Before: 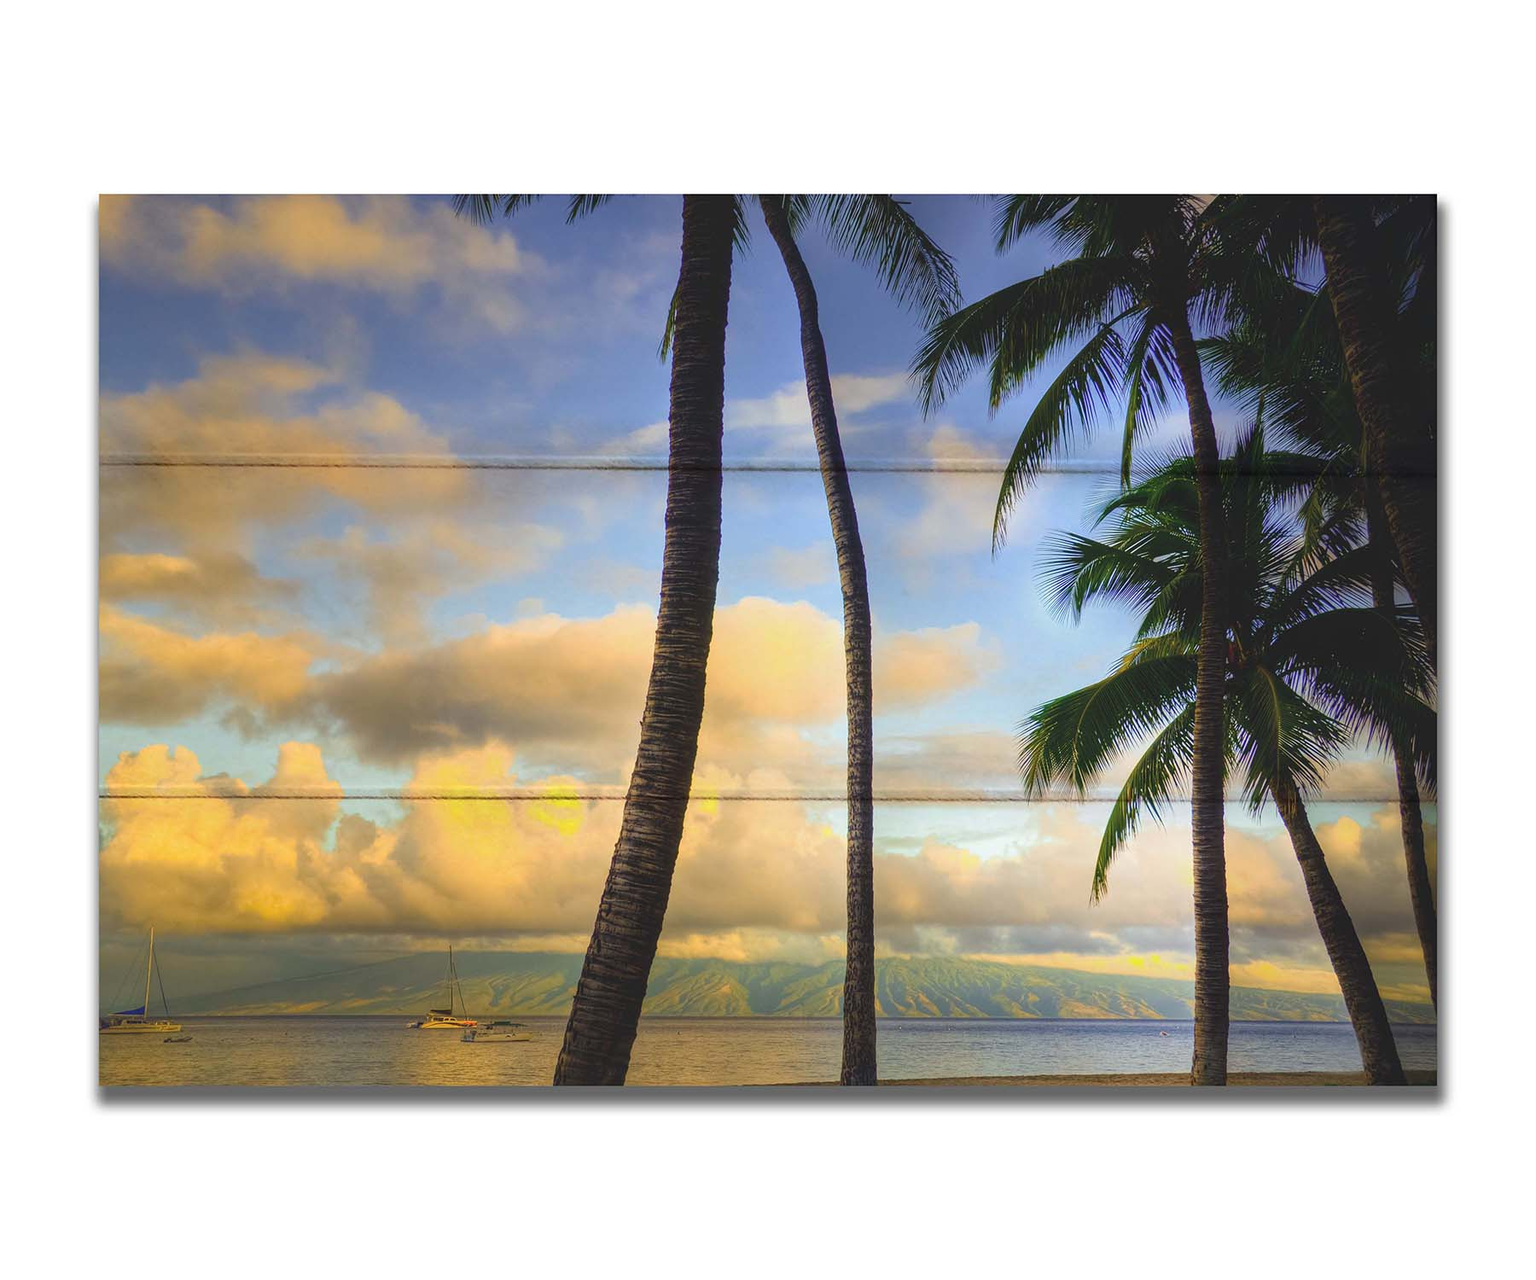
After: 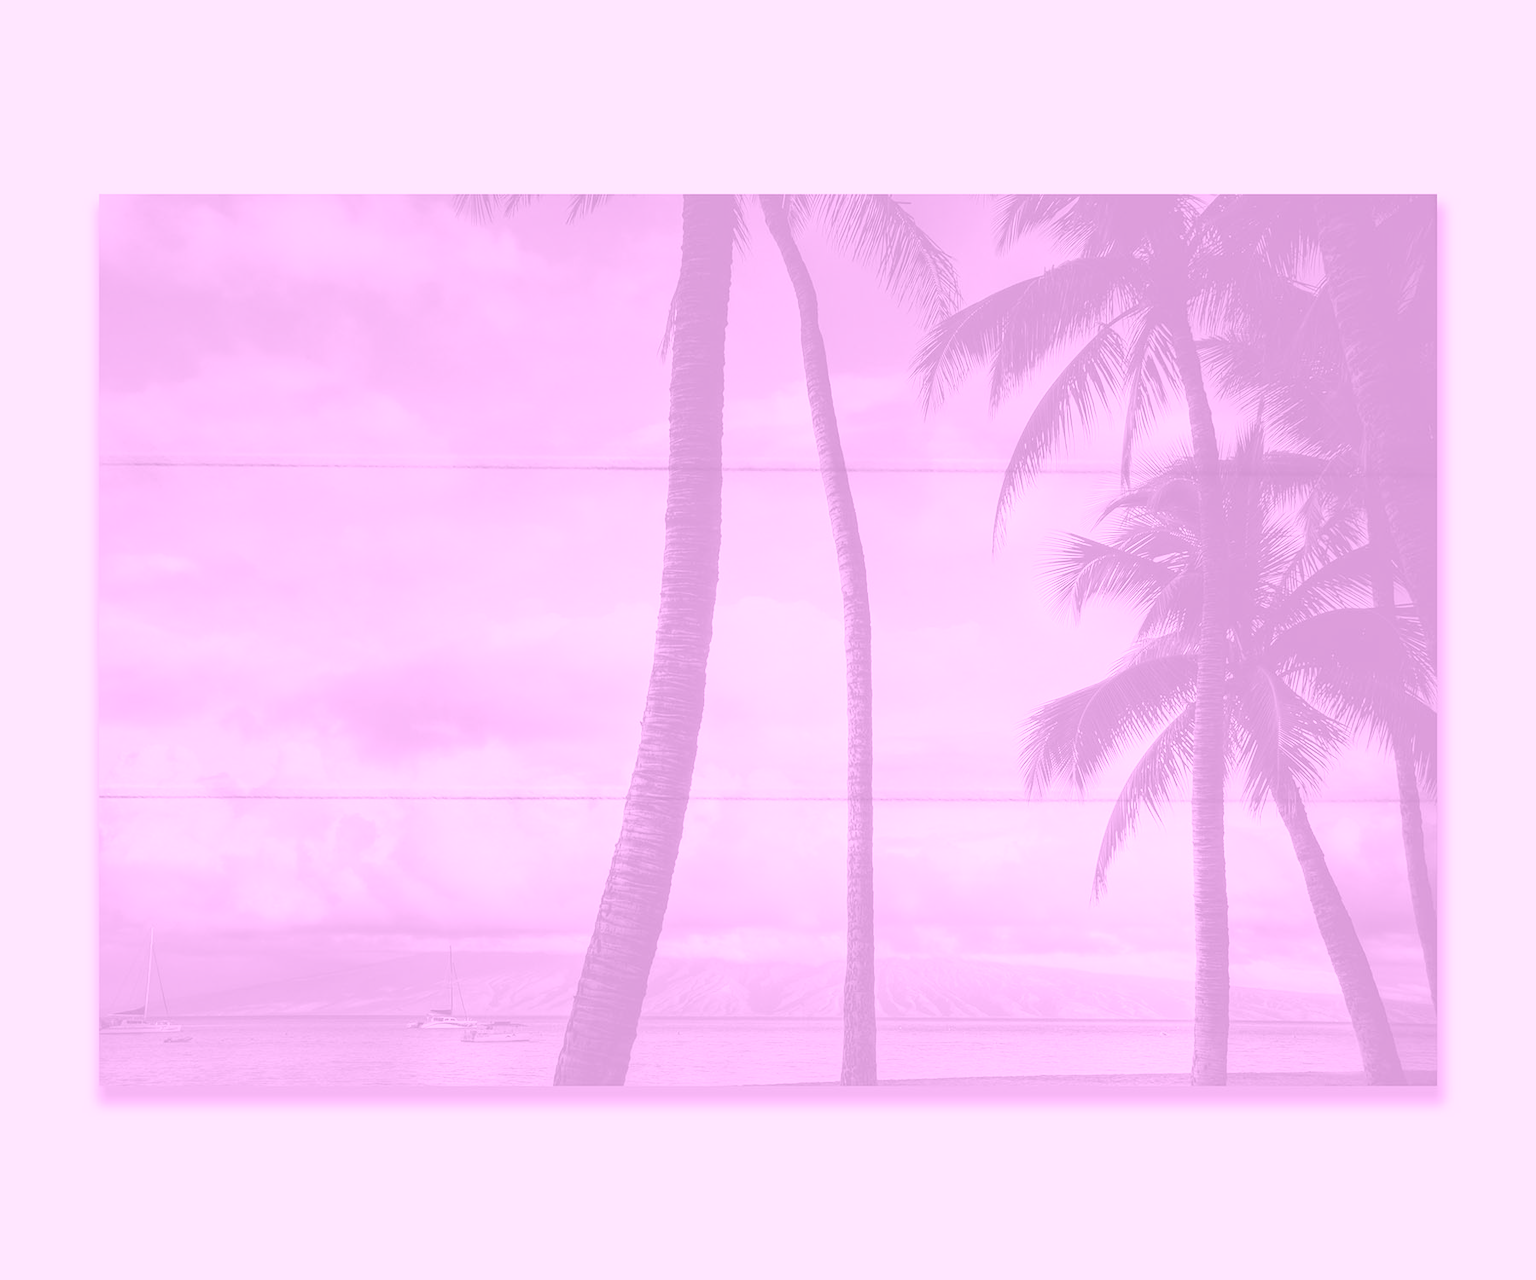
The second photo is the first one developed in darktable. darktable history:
colorize: hue 331.2°, saturation 75%, source mix 30.28%, lightness 70.52%, version 1
color balance rgb: perceptual saturation grading › global saturation 20%, perceptual saturation grading › highlights -25%, perceptual saturation grading › shadows 25%
